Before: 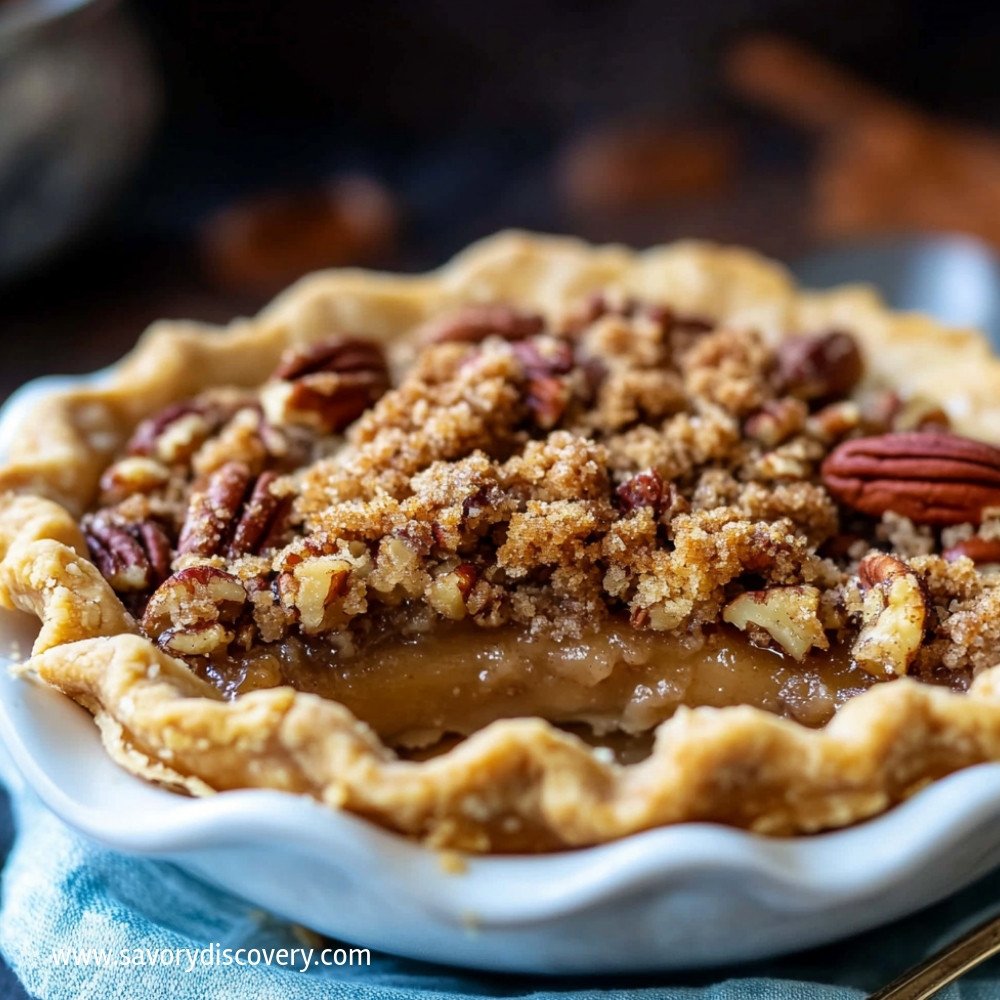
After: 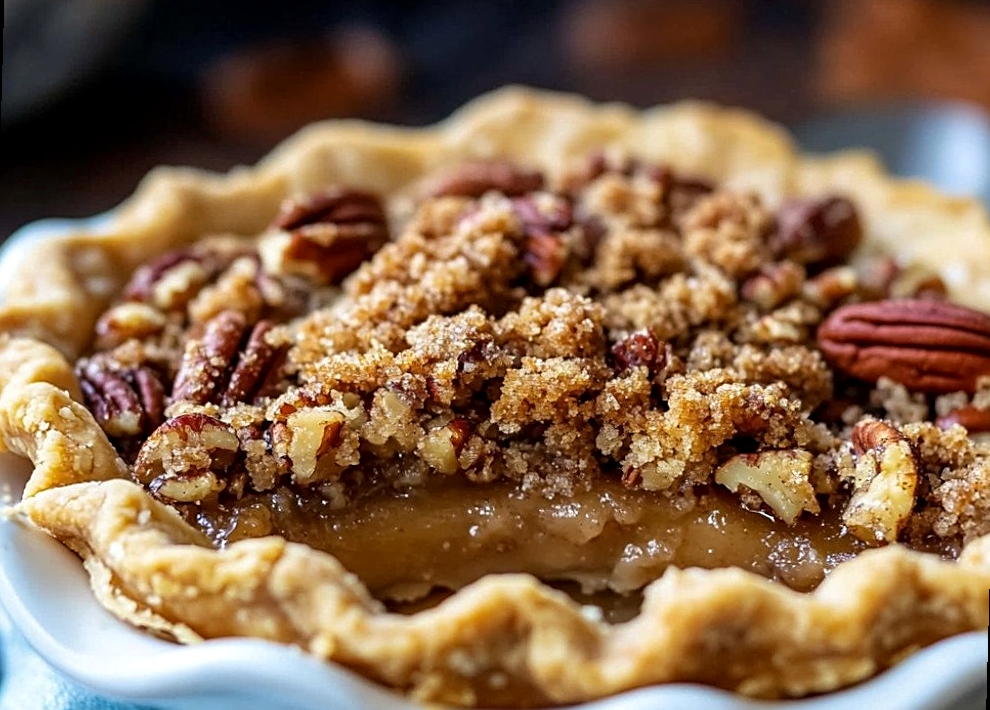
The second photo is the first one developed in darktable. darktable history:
crop and rotate: top 12.5%, bottom 12.5%
local contrast: highlights 100%, shadows 100%, detail 120%, midtone range 0.2
rotate and perspective: rotation 1.57°, crop left 0.018, crop right 0.982, crop top 0.039, crop bottom 0.961
sharpen: on, module defaults
